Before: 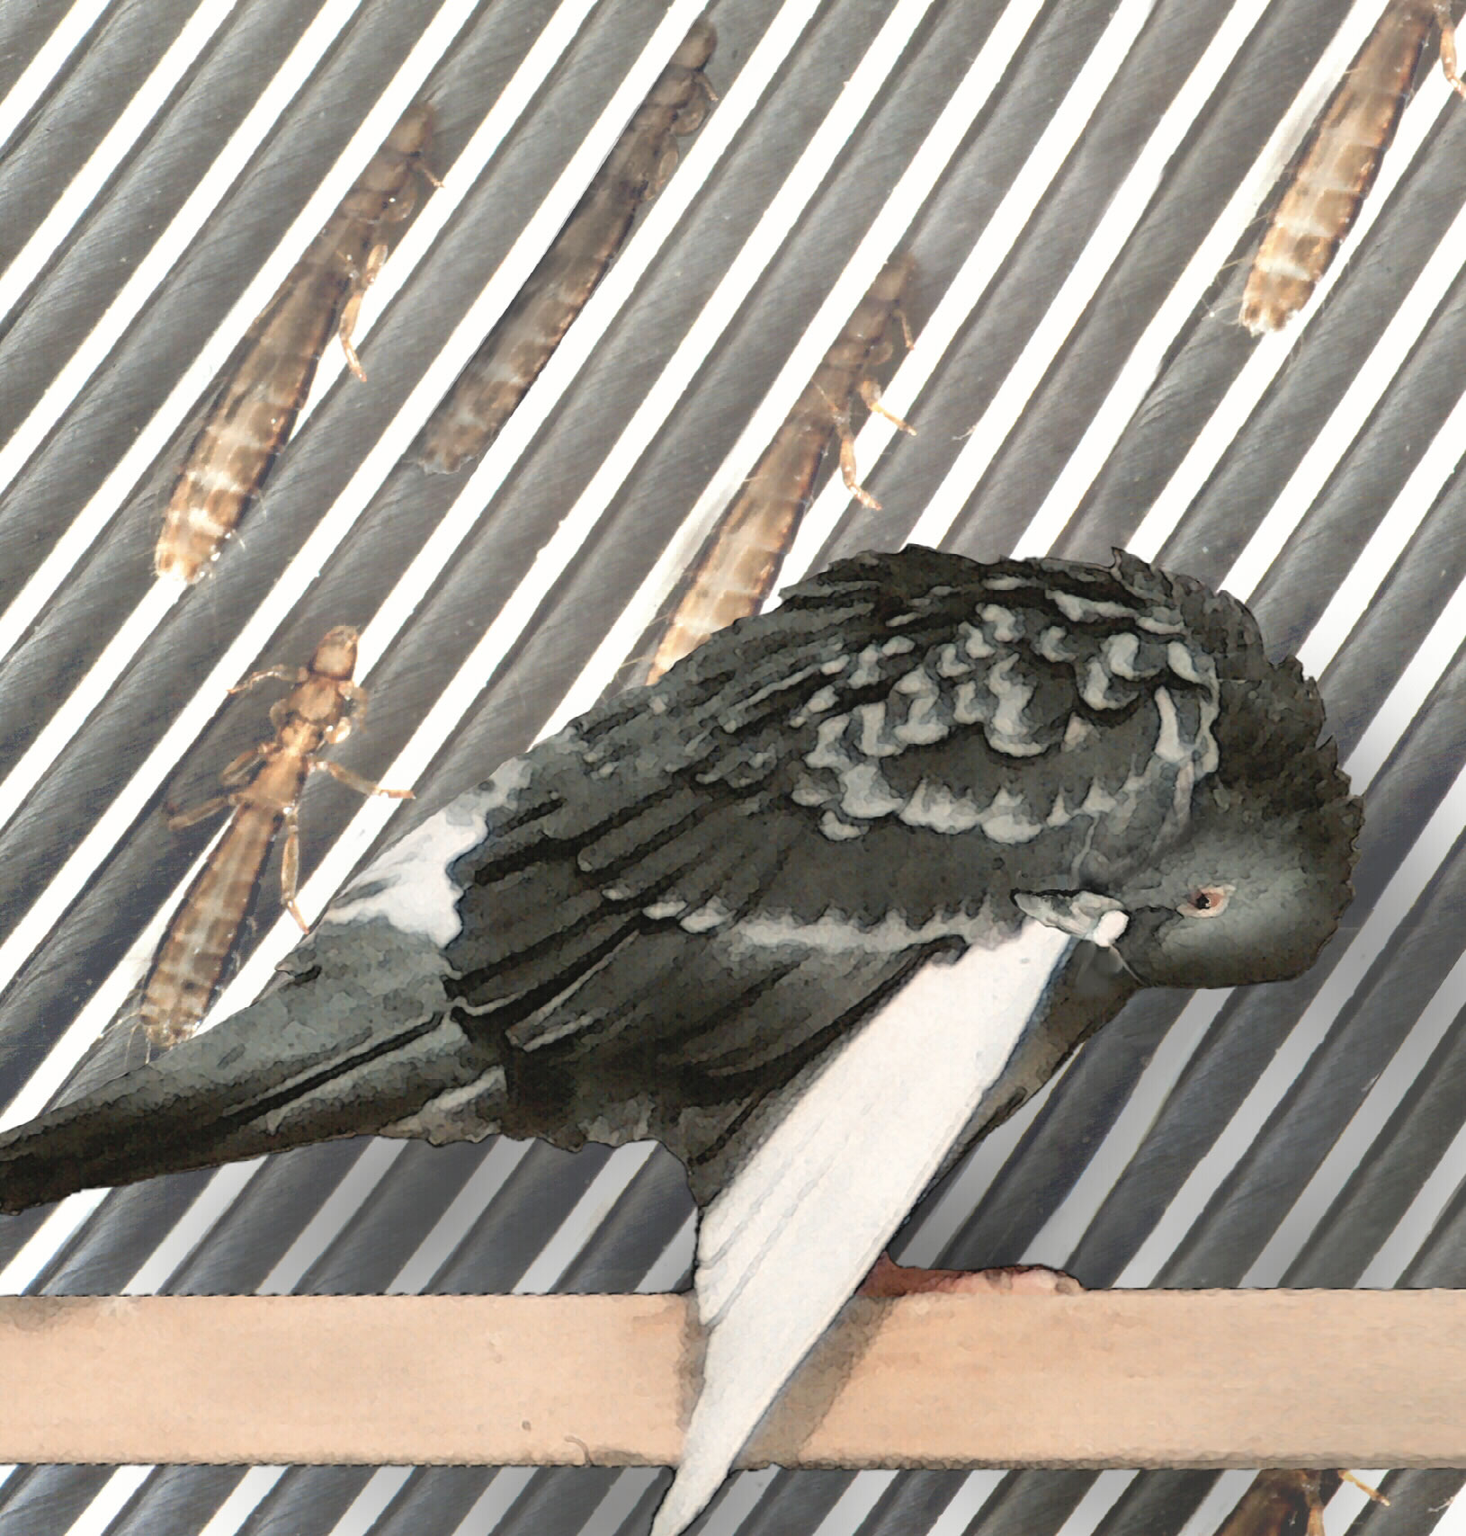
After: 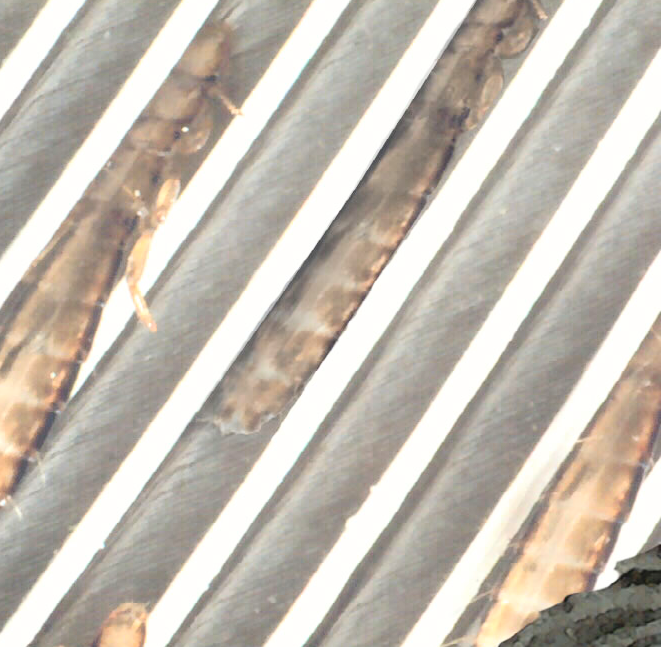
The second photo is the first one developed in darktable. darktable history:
crop: left 15.452%, top 5.459%, right 43.956%, bottom 56.62%
contrast brightness saturation: contrast 0.2, brightness 0.16, saturation 0.22
